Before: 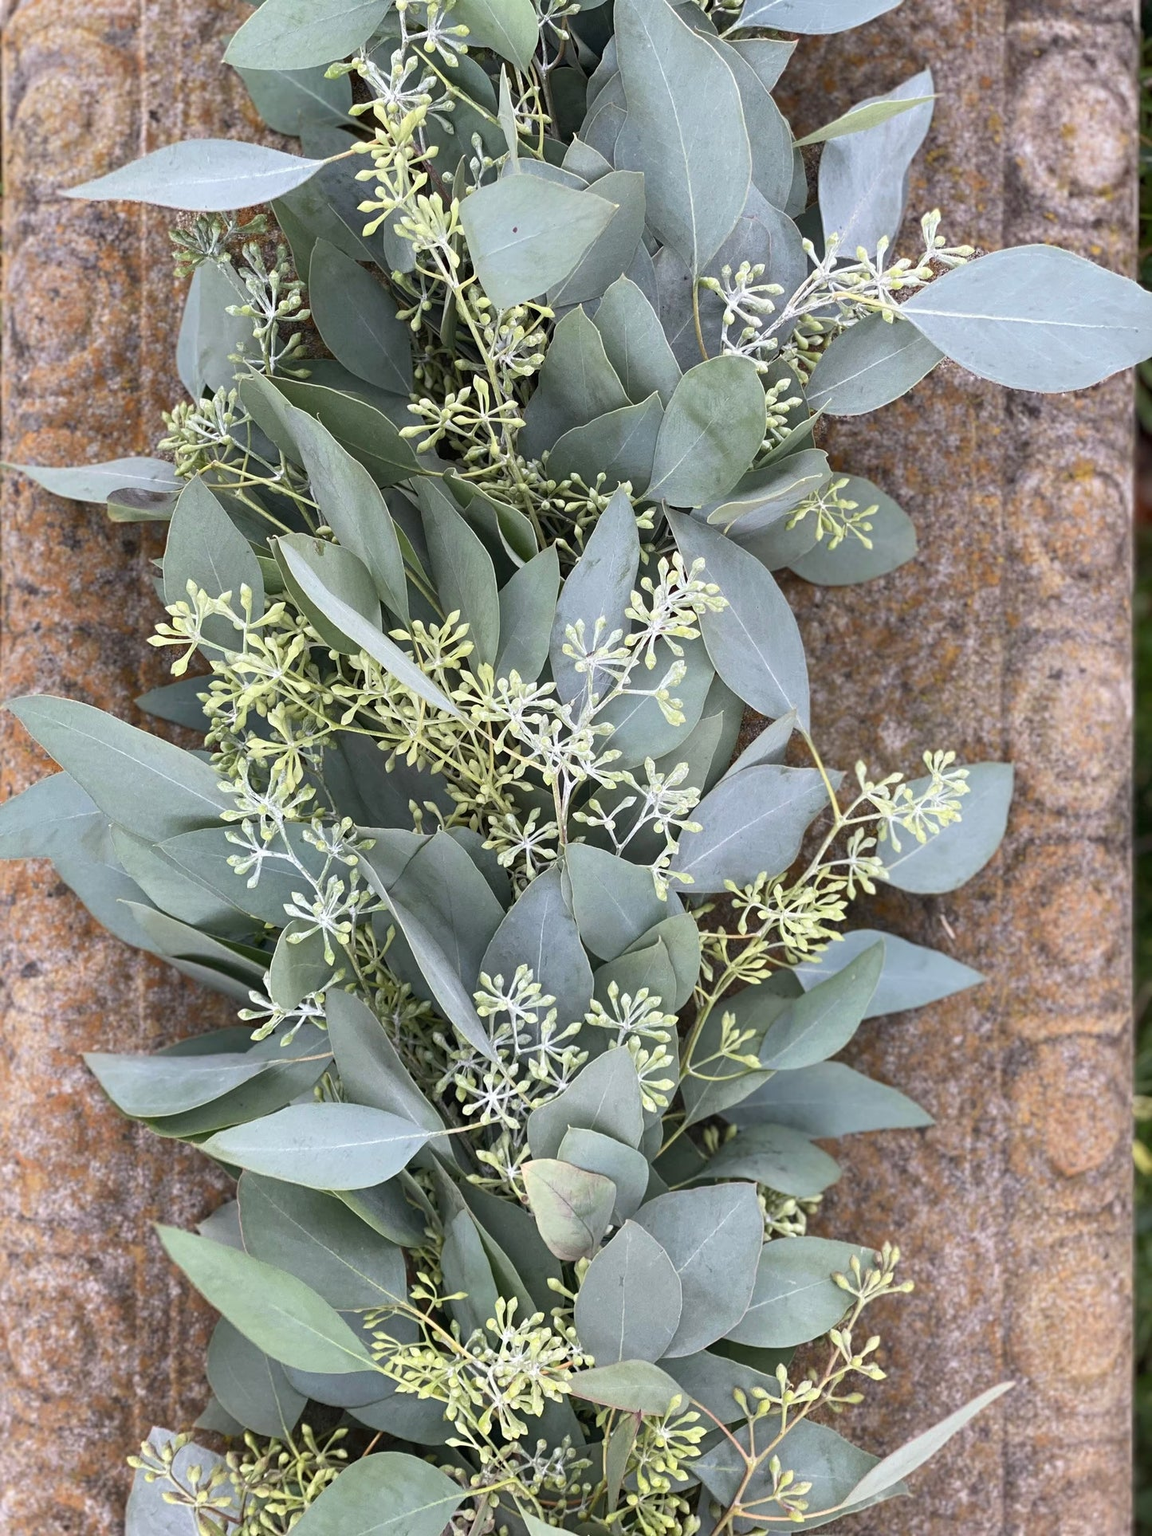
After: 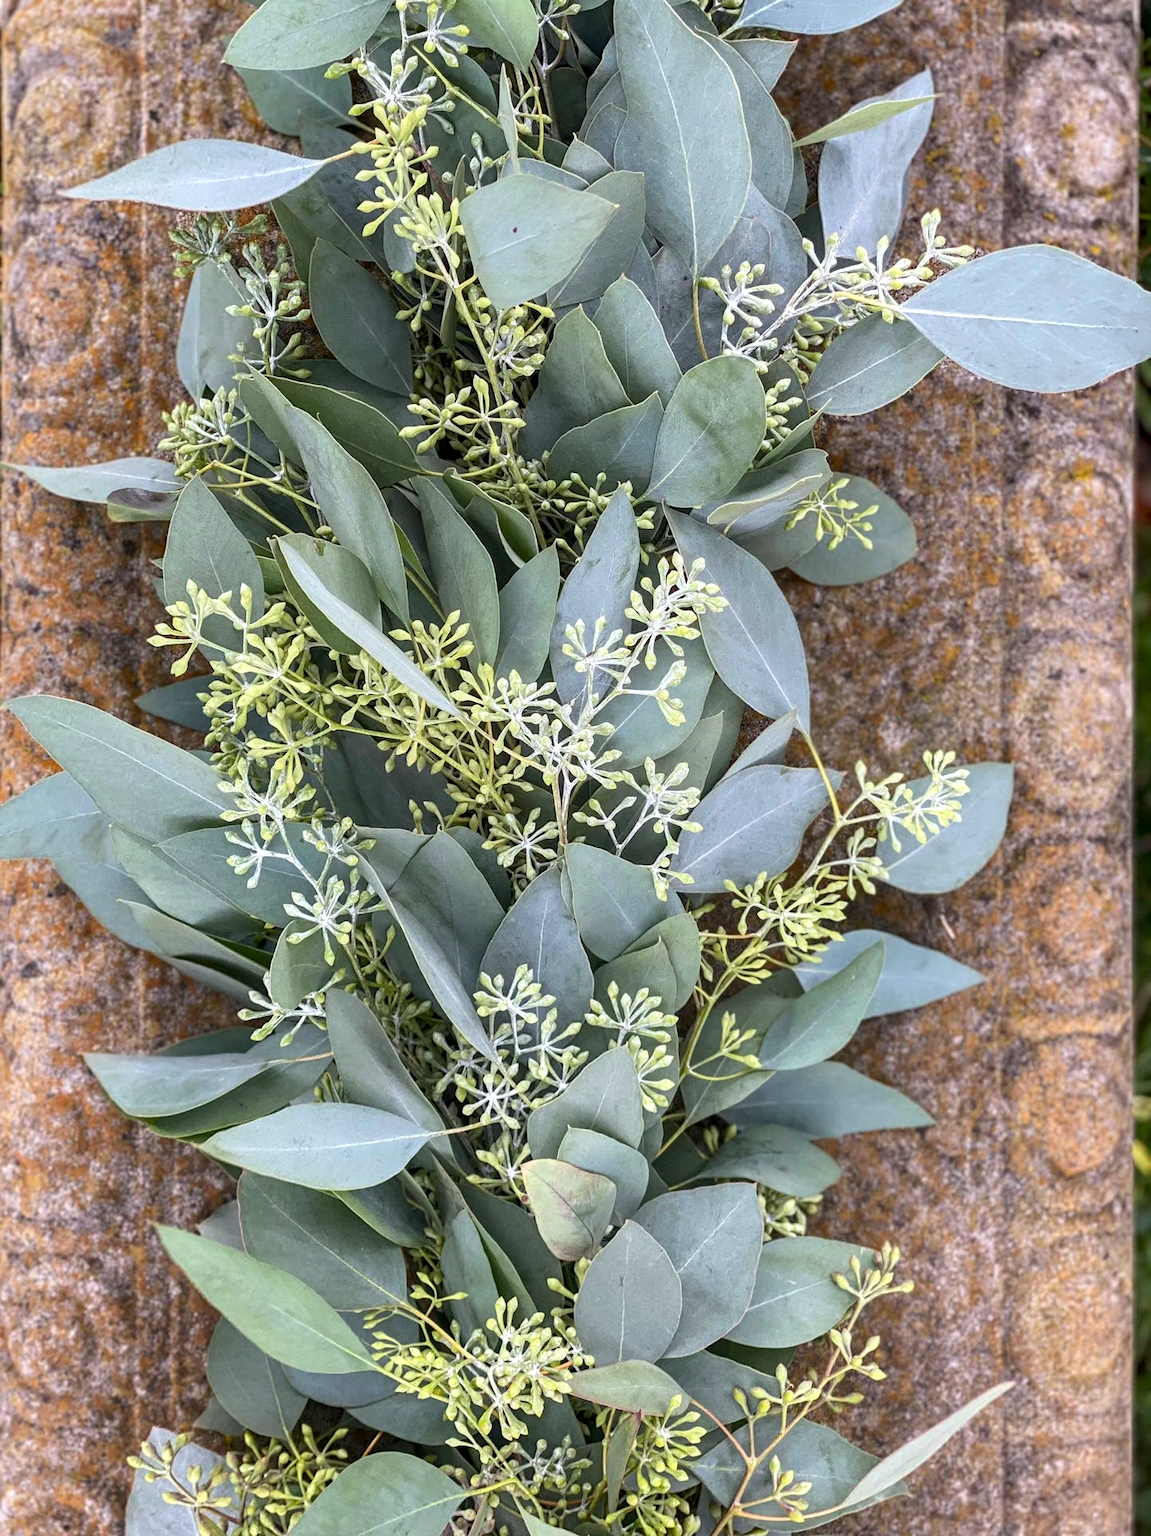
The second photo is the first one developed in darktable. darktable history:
local contrast: detail 130%
color balance rgb: perceptual saturation grading › global saturation 20%, global vibrance 20%
